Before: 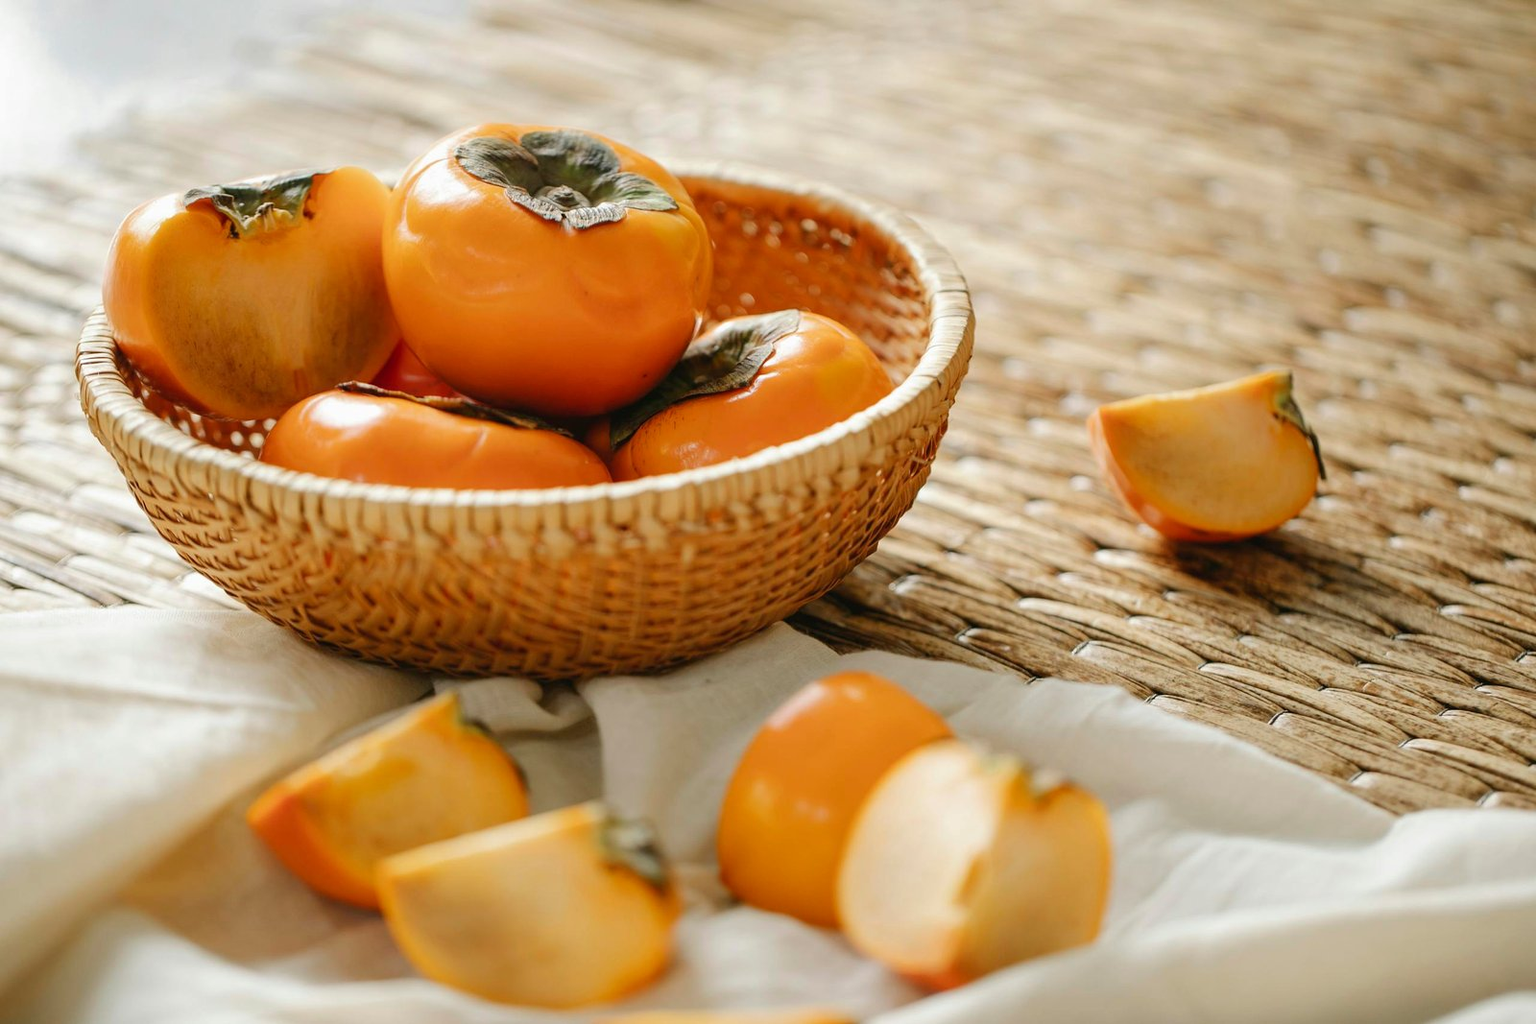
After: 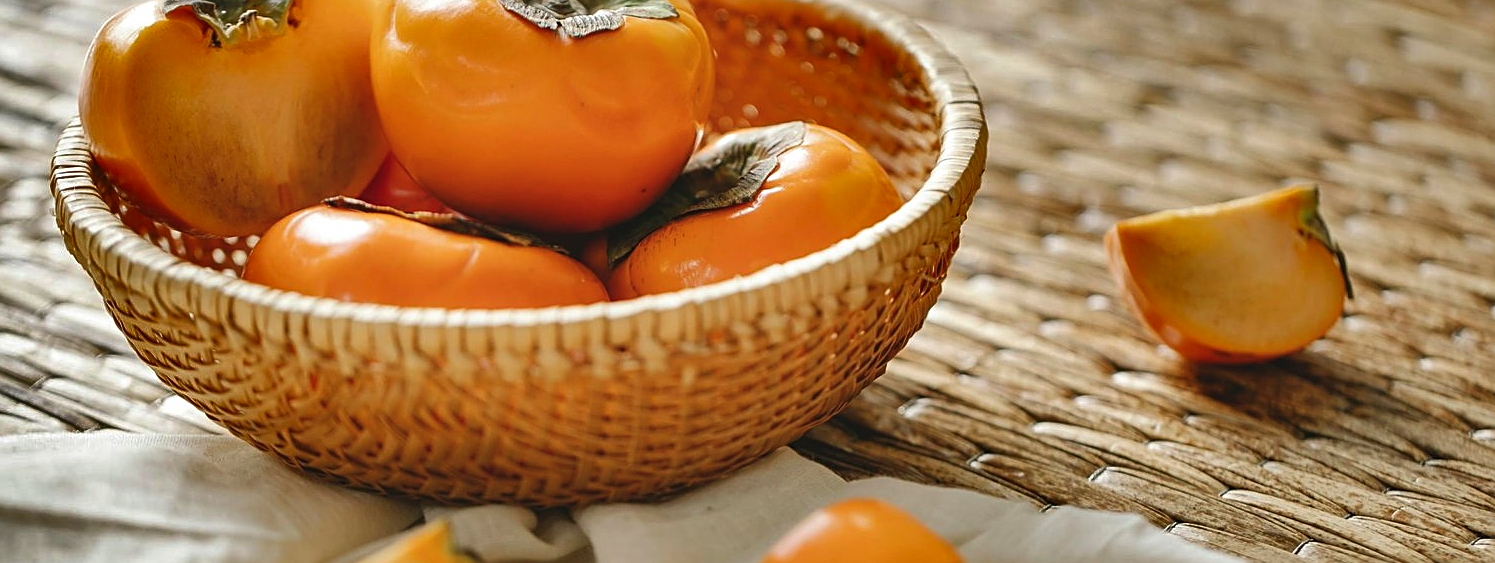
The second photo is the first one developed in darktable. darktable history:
crop: left 1.783%, top 18.848%, right 4.718%, bottom 28.317%
sharpen: amount 0.538
exposure: black level correction -0.004, exposure 0.058 EV, compensate highlight preservation false
shadows and highlights: shadows 24.23, highlights -79.63, soften with gaussian
